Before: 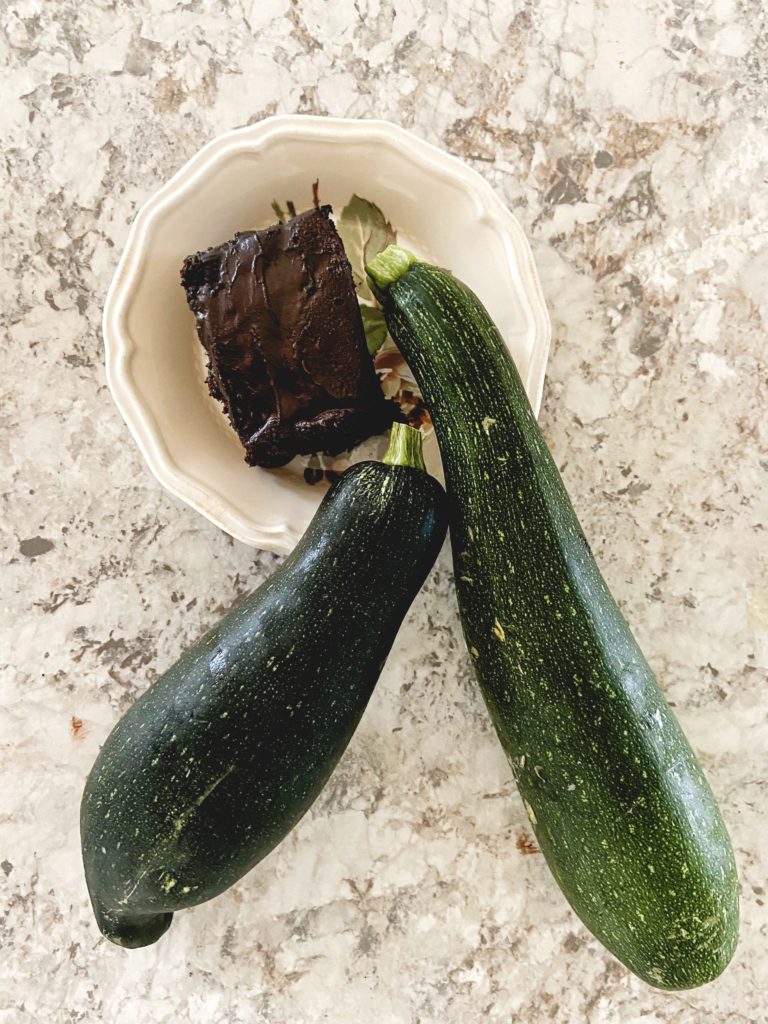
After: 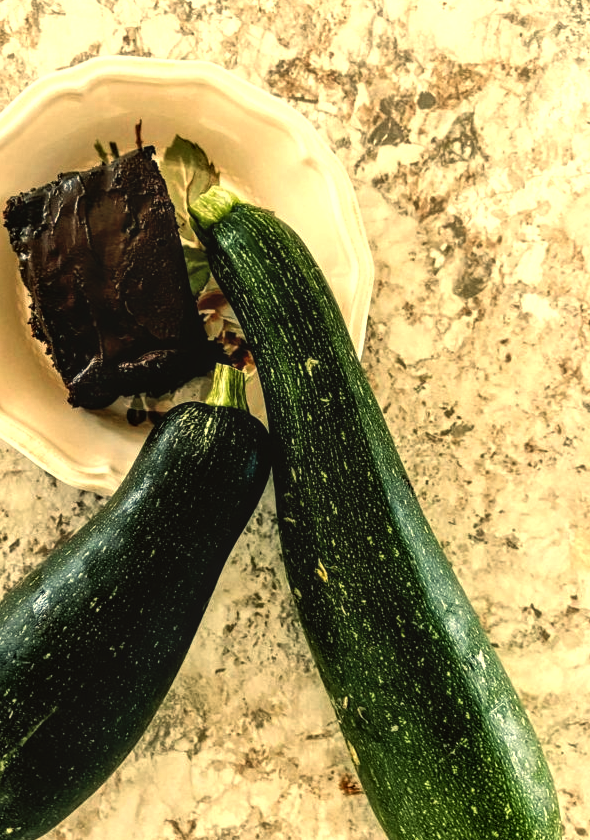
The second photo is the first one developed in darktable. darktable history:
color balance: mode lift, gamma, gain (sRGB), lift [1.014, 0.966, 0.918, 0.87], gamma [0.86, 0.734, 0.918, 0.976], gain [1.063, 1.13, 1.063, 0.86]
local contrast: on, module defaults
crop: left 23.095%, top 5.827%, bottom 11.854%
